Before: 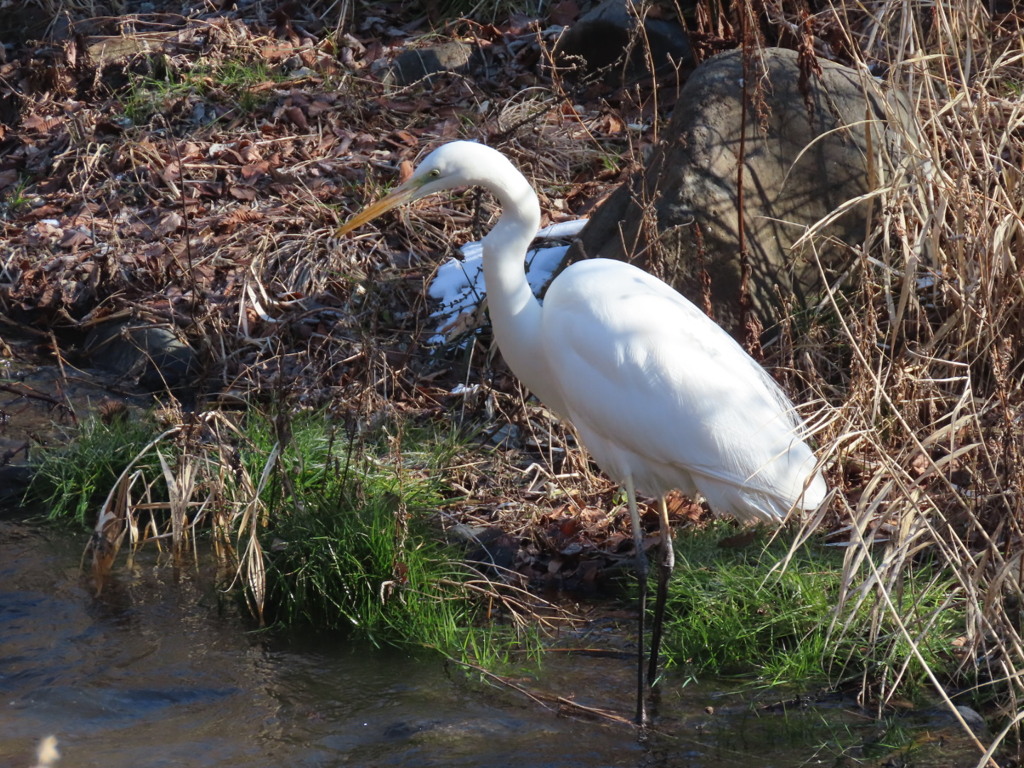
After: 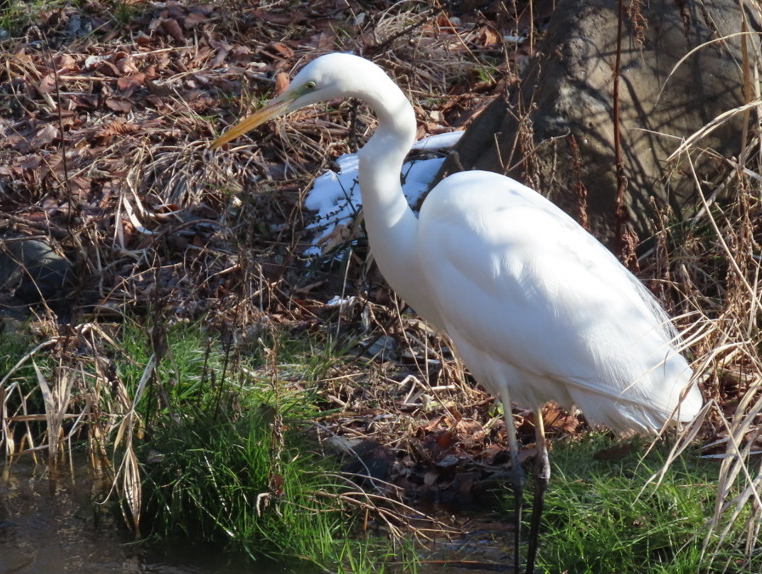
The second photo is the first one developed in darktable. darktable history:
crop and rotate: left 12.119%, top 11.49%, right 13.372%, bottom 13.712%
